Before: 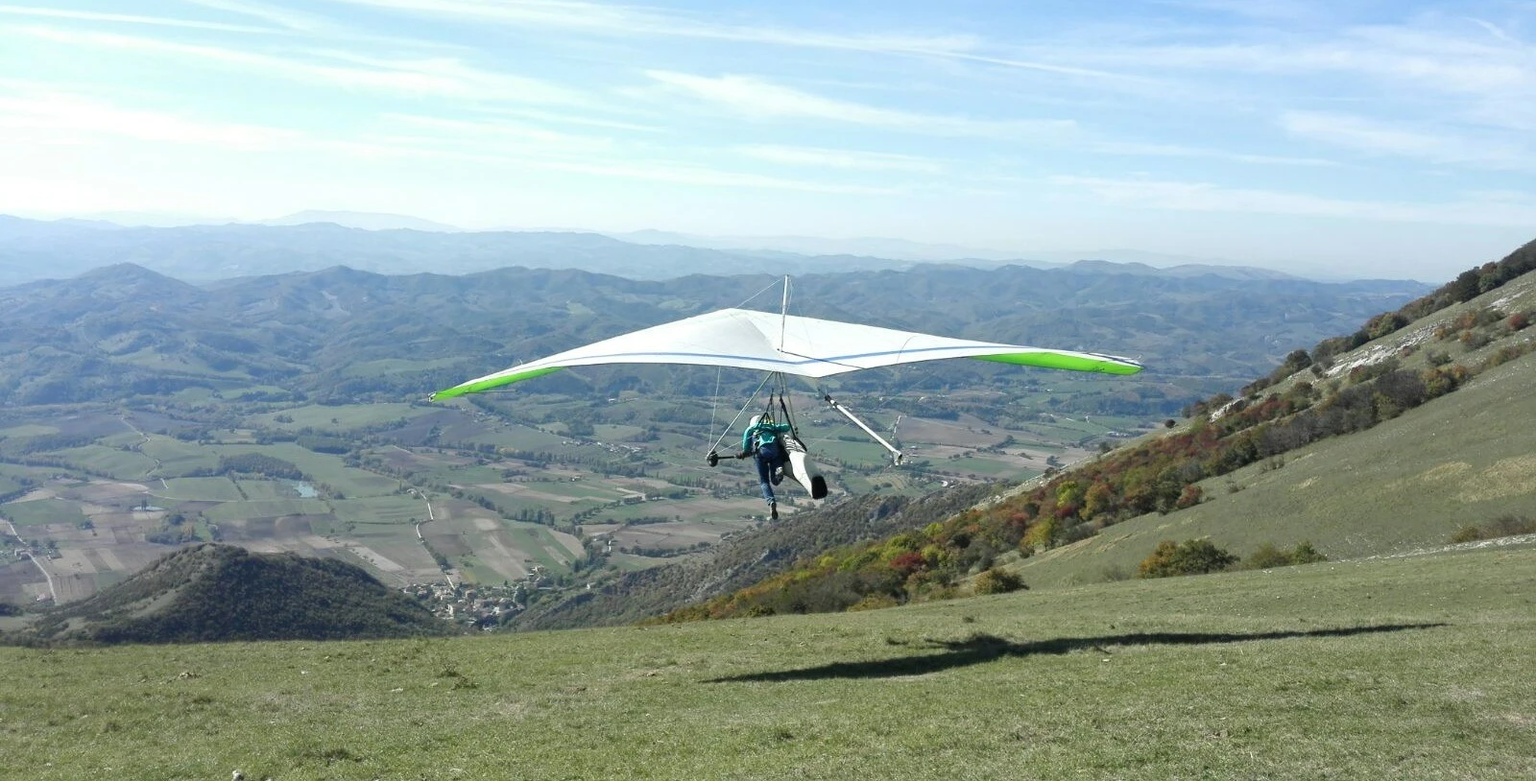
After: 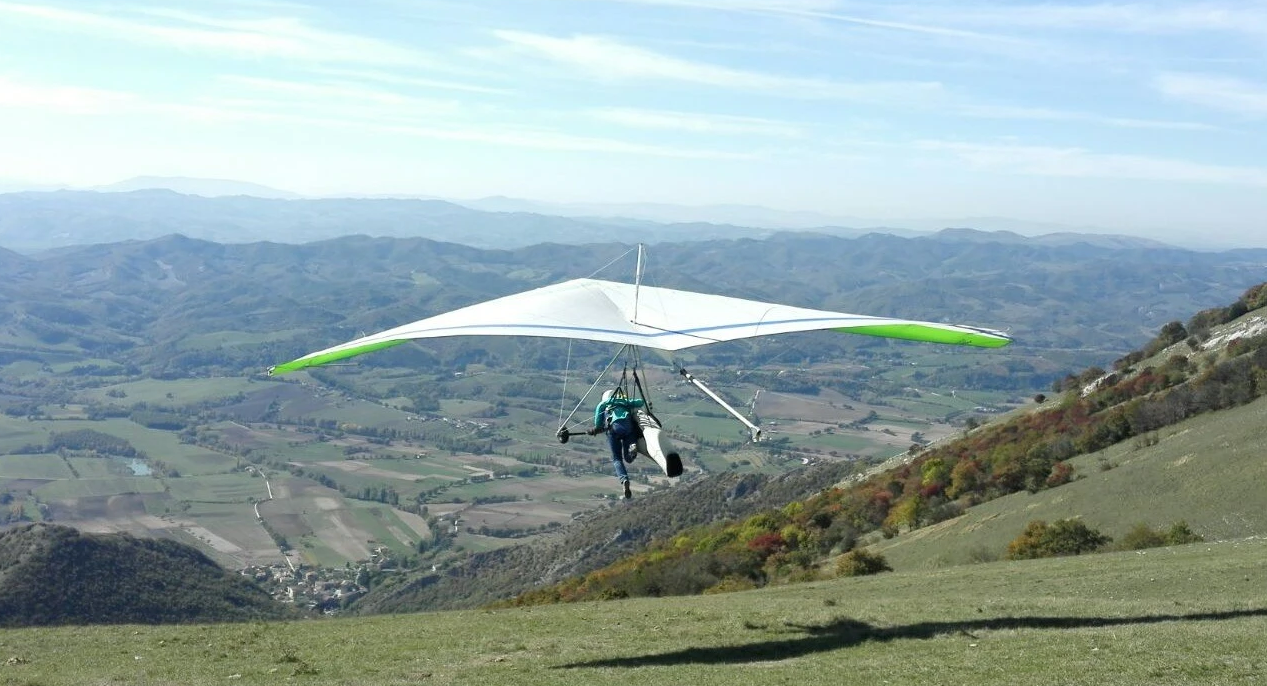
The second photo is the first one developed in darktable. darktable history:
exposure: black level correction 0.001, compensate highlight preservation false
crop: left 11.225%, top 5.381%, right 9.565%, bottom 10.314%
